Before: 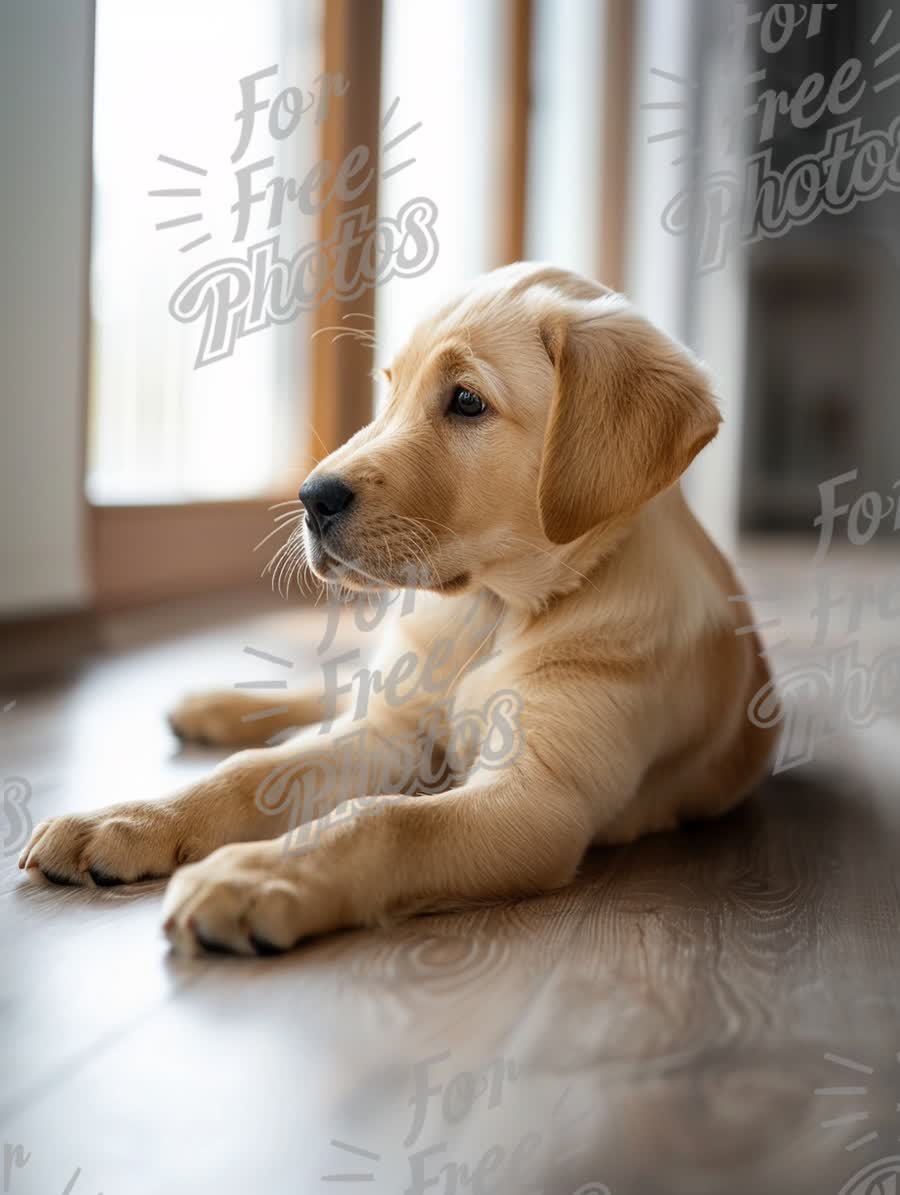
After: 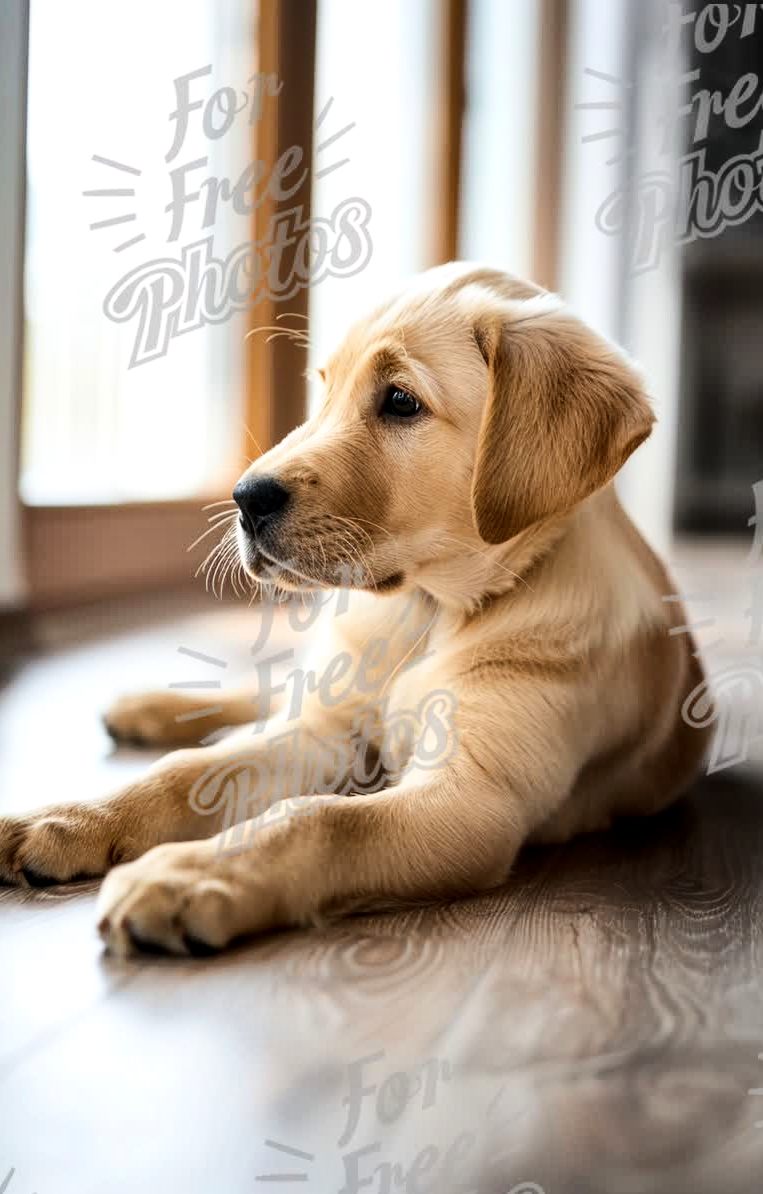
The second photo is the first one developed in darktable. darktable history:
base curve: curves: ch0 [(0, 0) (0.036, 0.025) (0.121, 0.166) (0.206, 0.329) (0.605, 0.79) (1, 1)]
shadows and highlights: highlights color adjustment 52.47%, low approximation 0.01, soften with gaussian
crop: left 7.386%, right 7.823%
local contrast: highlights 106%, shadows 102%, detail 119%, midtone range 0.2
